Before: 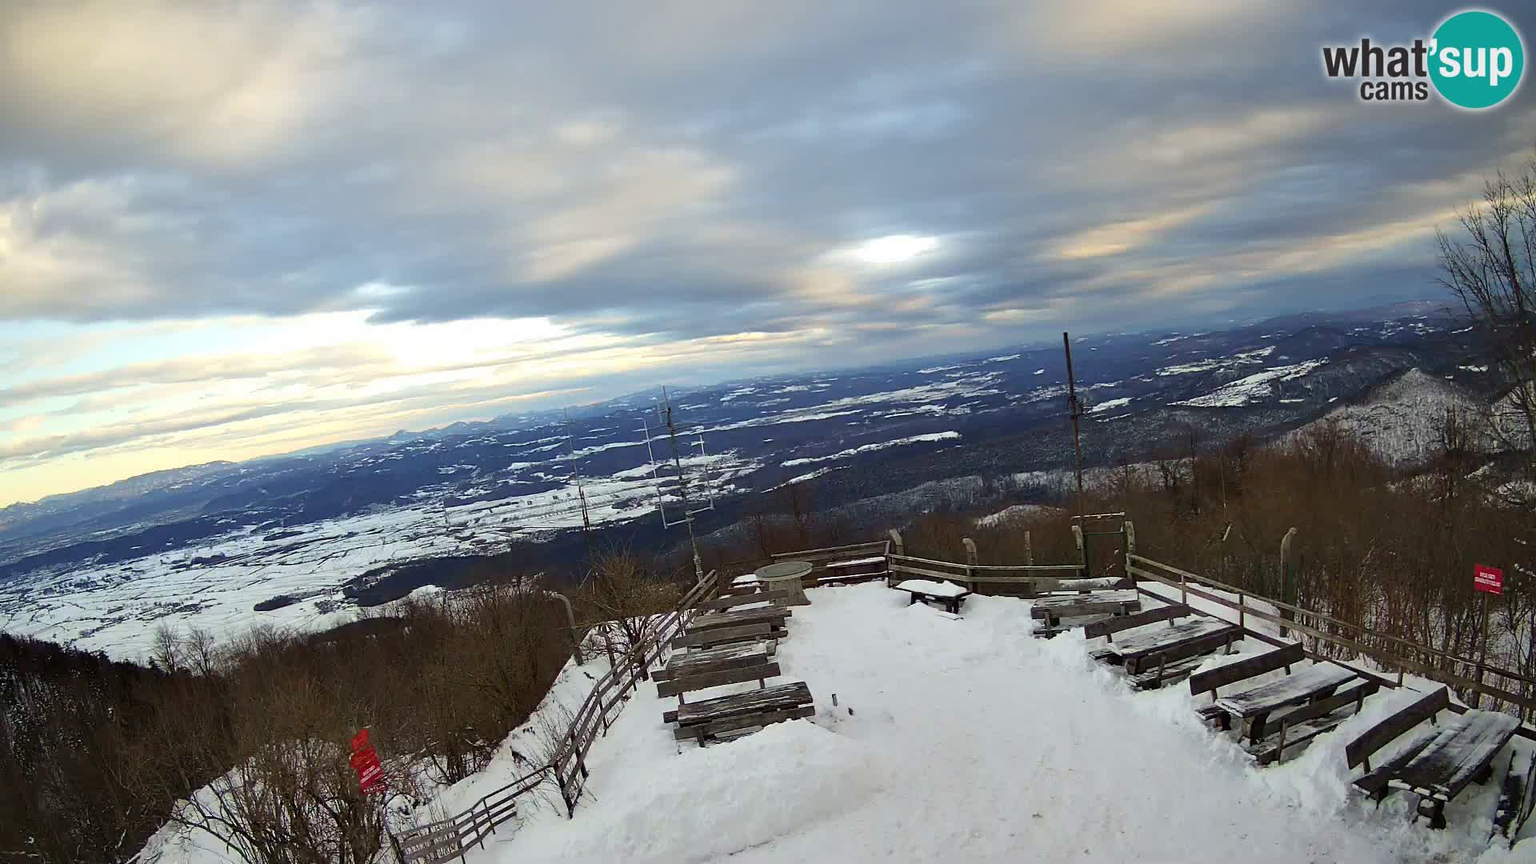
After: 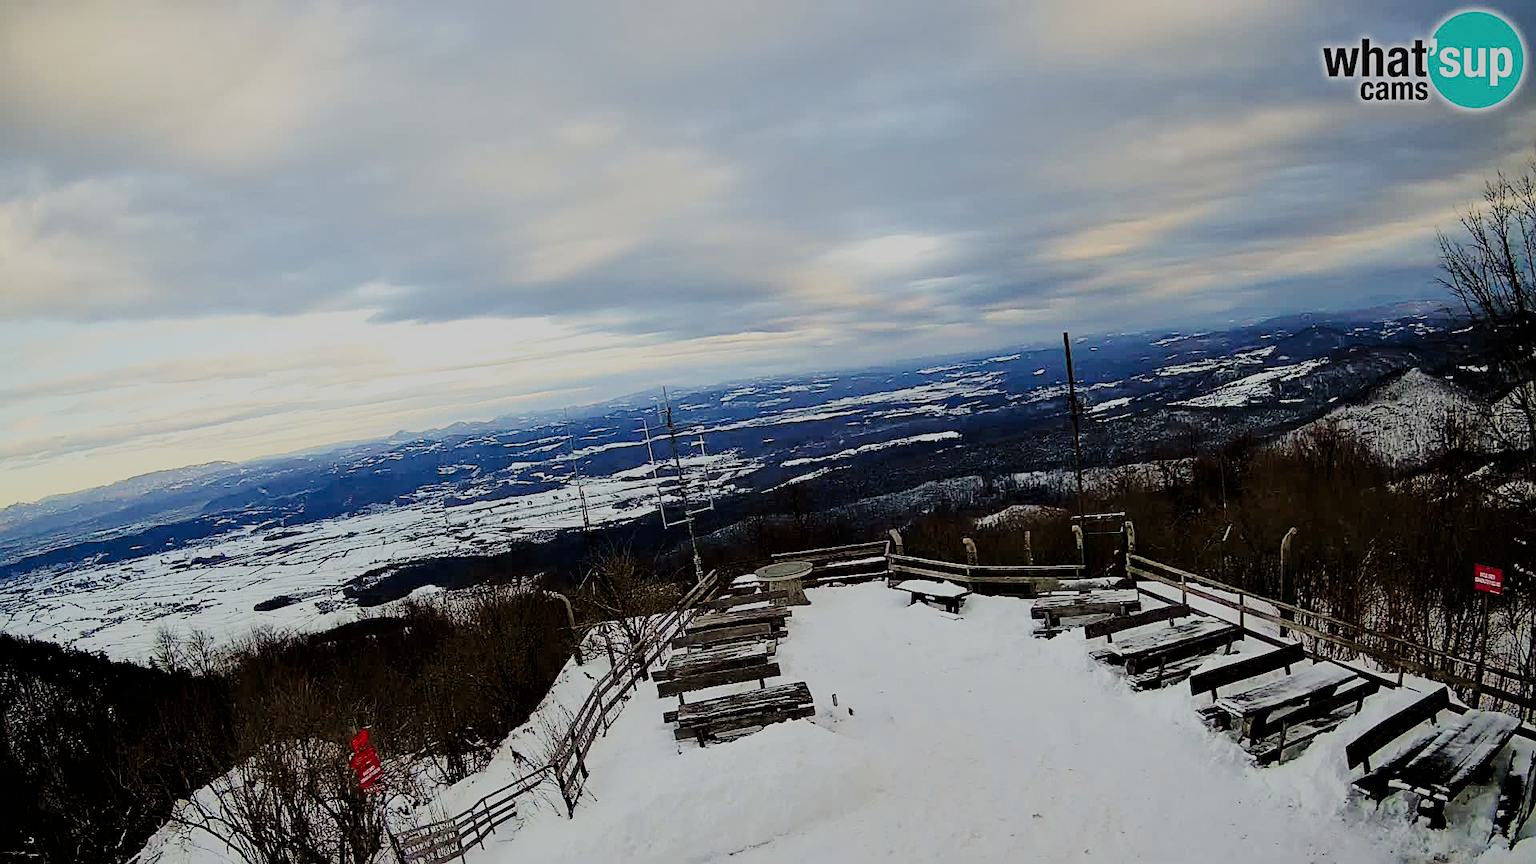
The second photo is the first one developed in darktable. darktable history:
sharpen: on, module defaults
tone curve: curves: ch0 [(0, 0) (0.049, 0.01) (0.154, 0.081) (0.491, 0.519) (0.748, 0.765) (1, 0.919)]; ch1 [(0, 0) (0.172, 0.123) (0.317, 0.272) (0.401, 0.422) (0.489, 0.496) (0.531, 0.557) (0.615, 0.612) (0.741, 0.783) (1, 1)]; ch2 [(0, 0) (0.411, 0.424) (0.483, 0.478) (0.544, 0.56) (0.686, 0.638) (1, 1)], preserve colors none
filmic rgb: black relative exposure -6.15 EV, white relative exposure 6.95 EV, hardness 2.26
